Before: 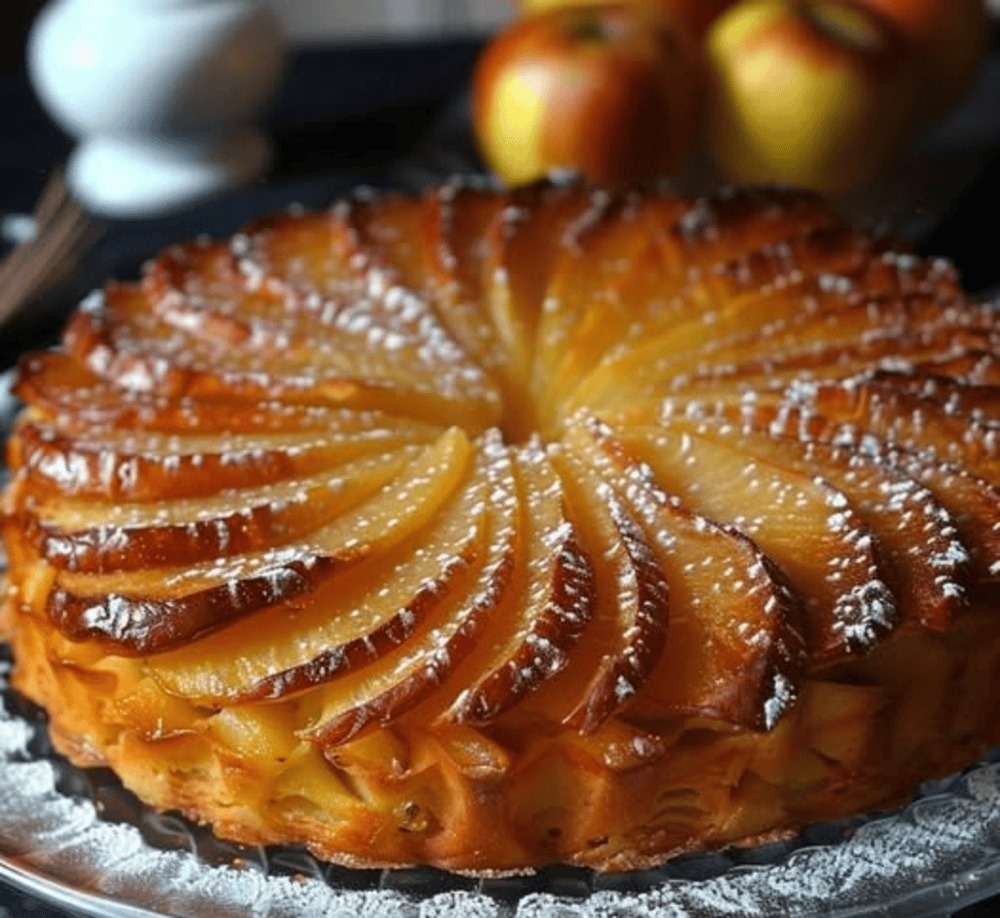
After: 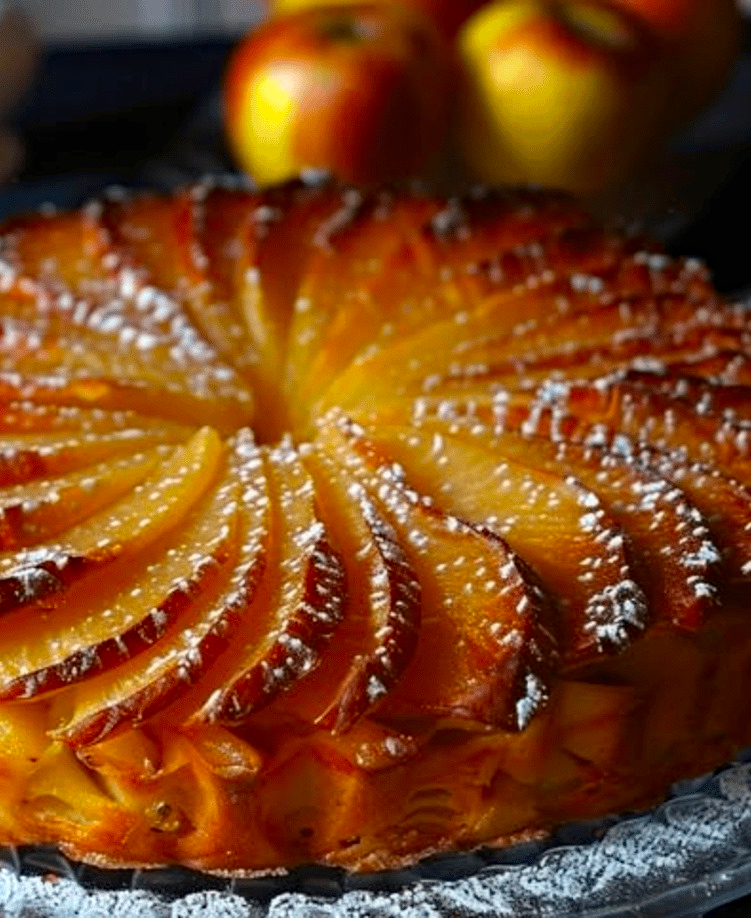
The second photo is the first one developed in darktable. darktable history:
crop and rotate: left 24.826%
contrast brightness saturation: contrast 0.091, saturation 0.274
haze removal: strength 0.296, distance 0.256, compatibility mode true, adaptive false
